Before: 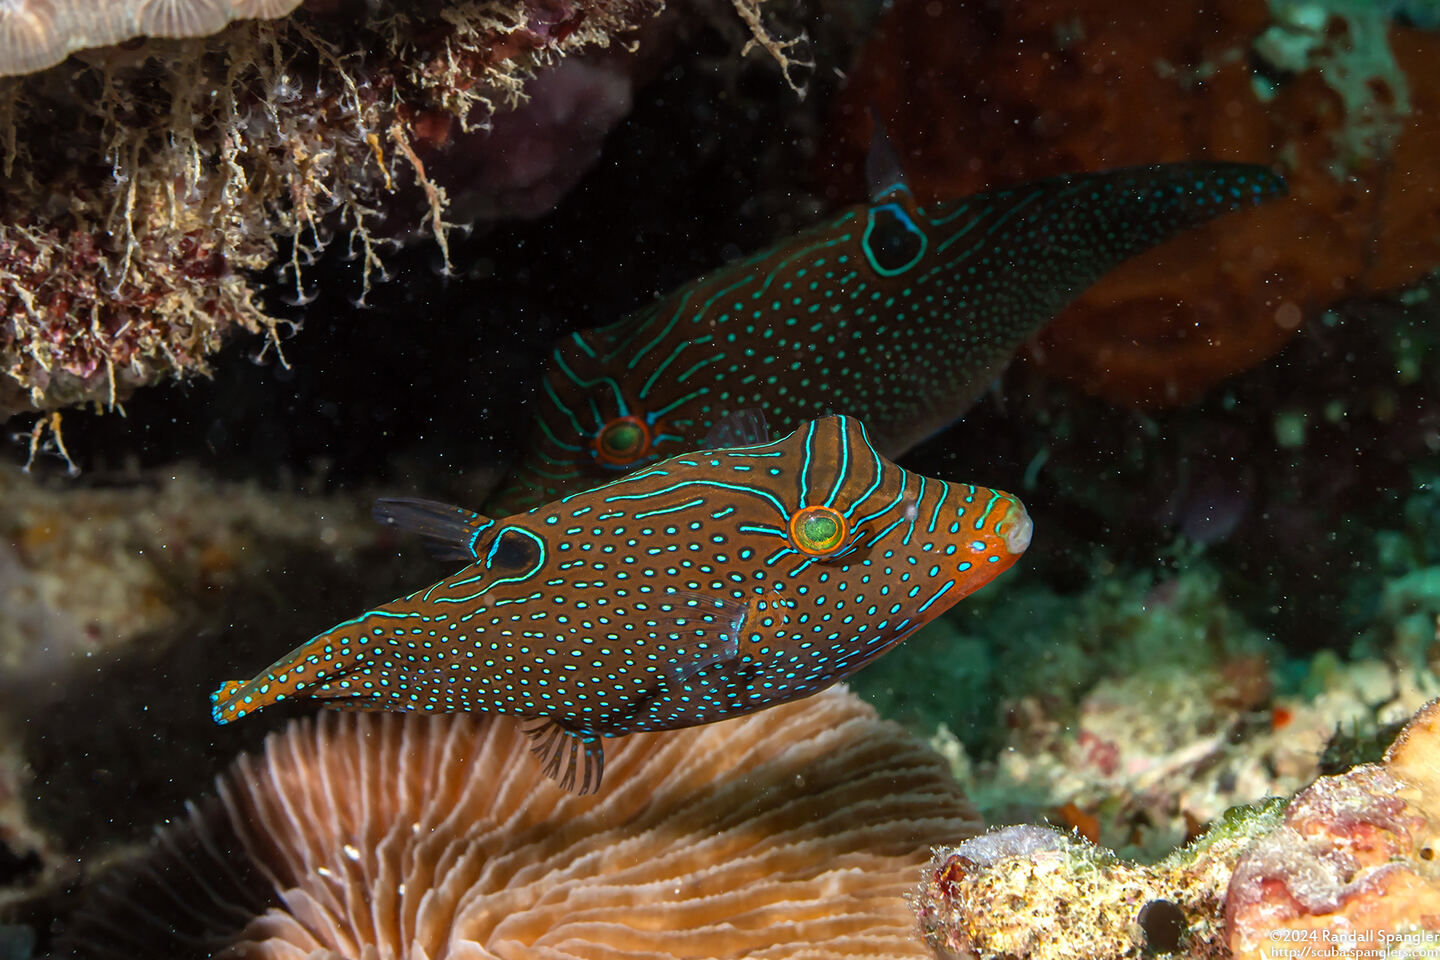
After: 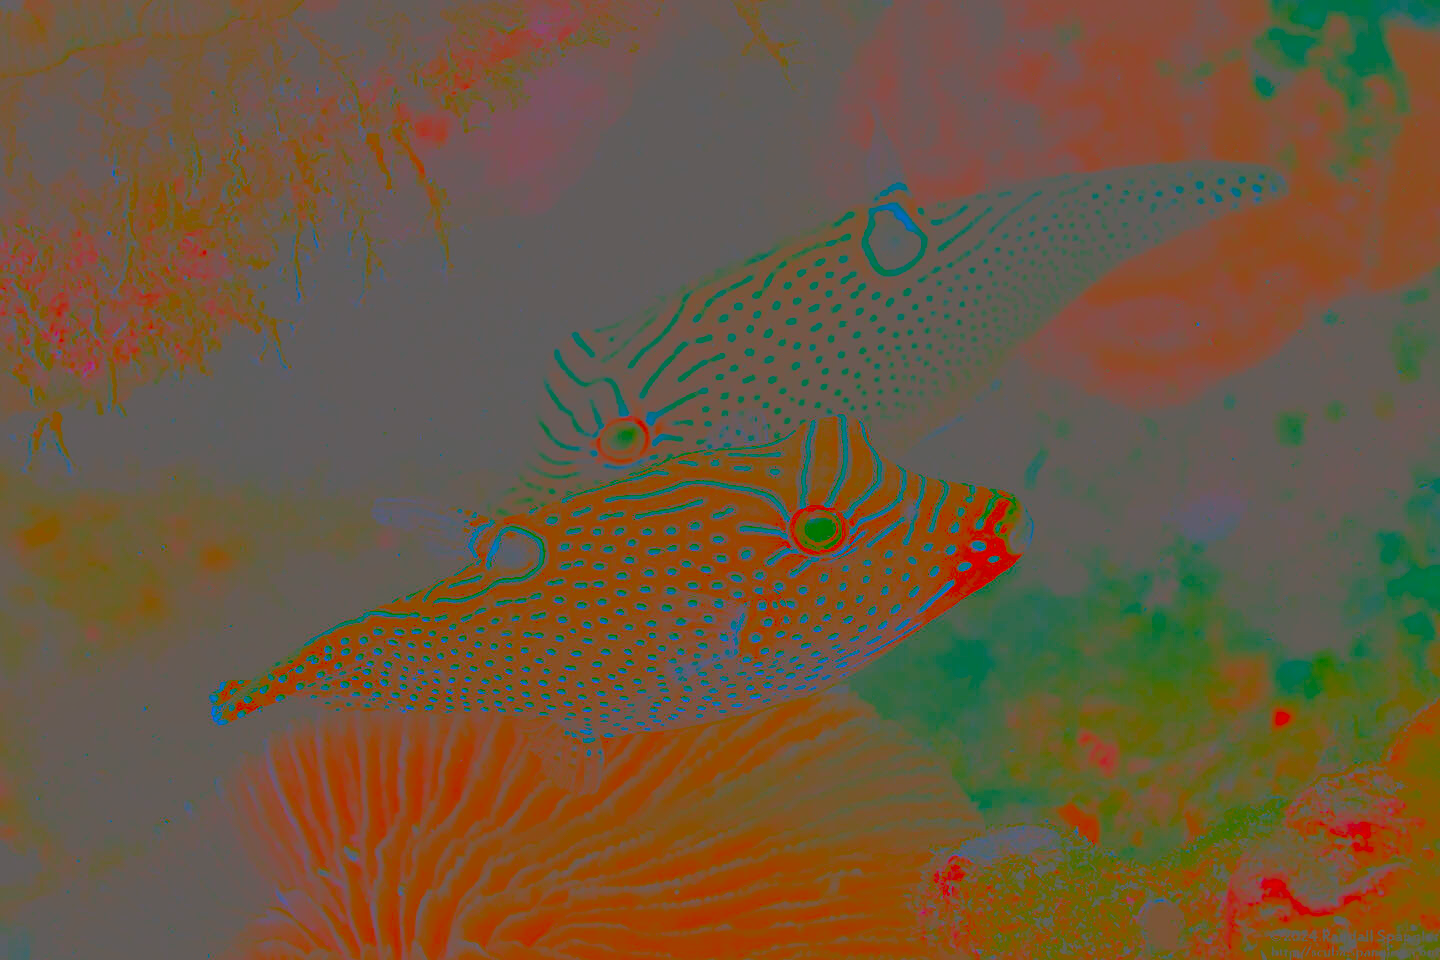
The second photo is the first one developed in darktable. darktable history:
contrast brightness saturation: contrast -0.985, brightness -0.155, saturation 0.733
